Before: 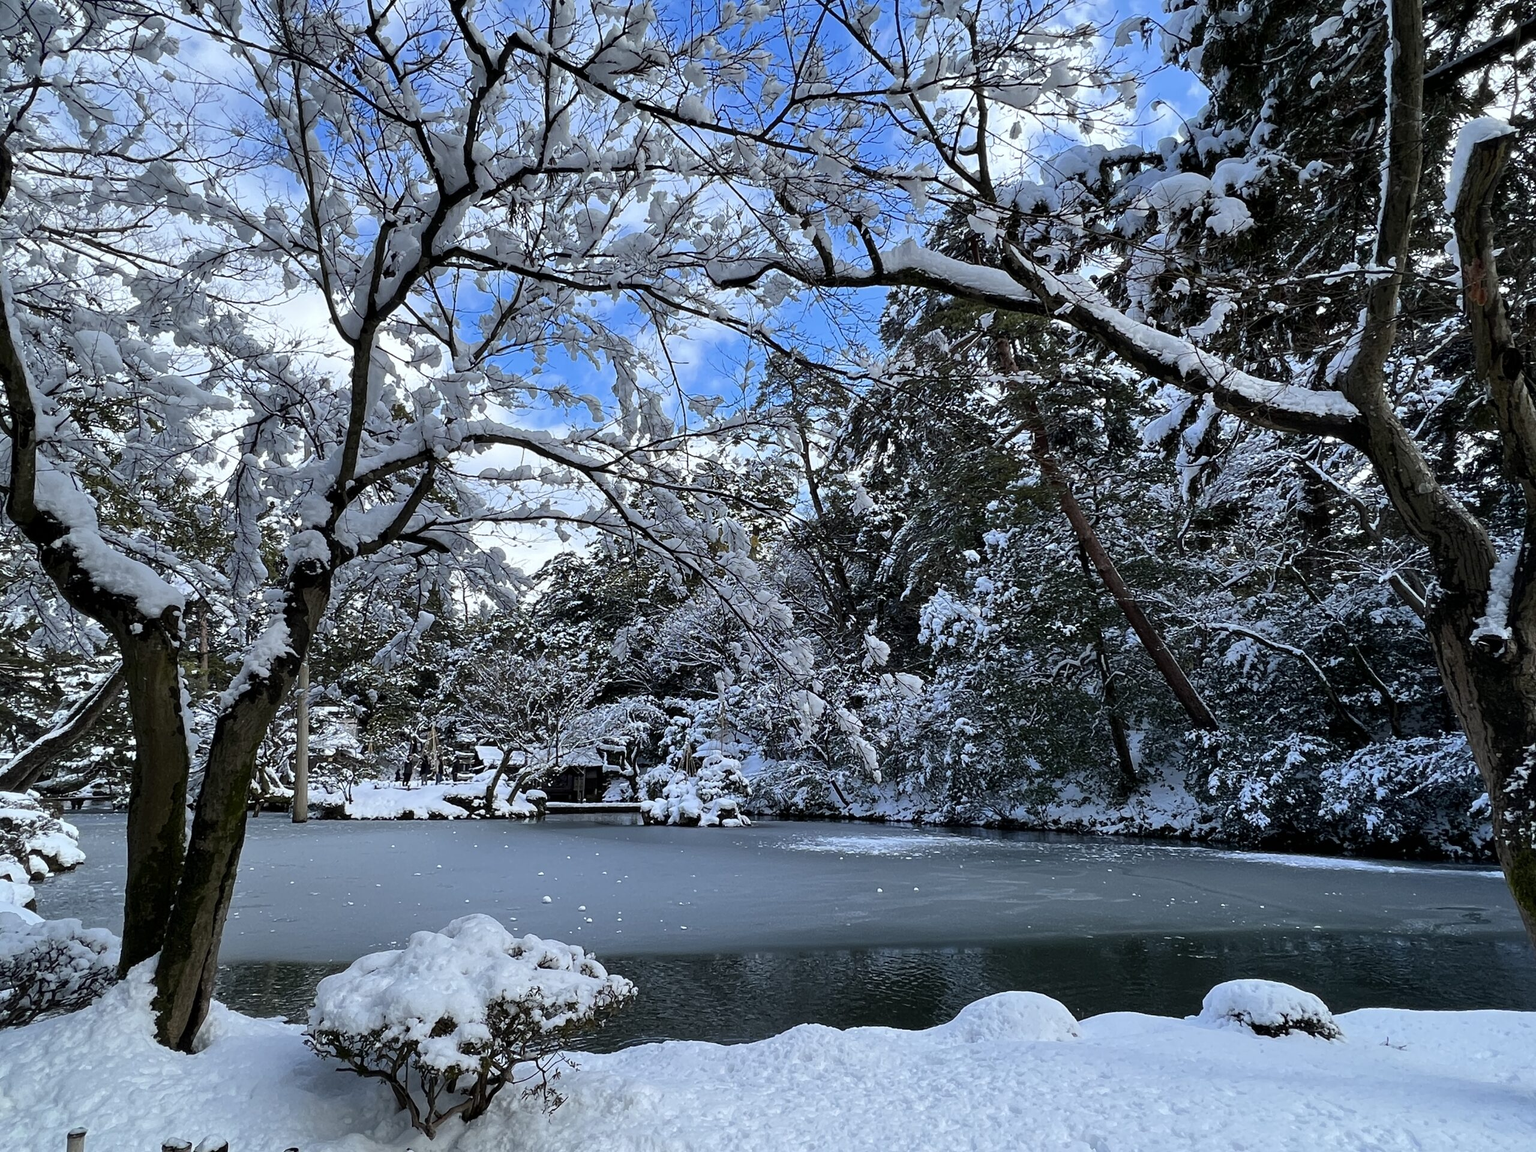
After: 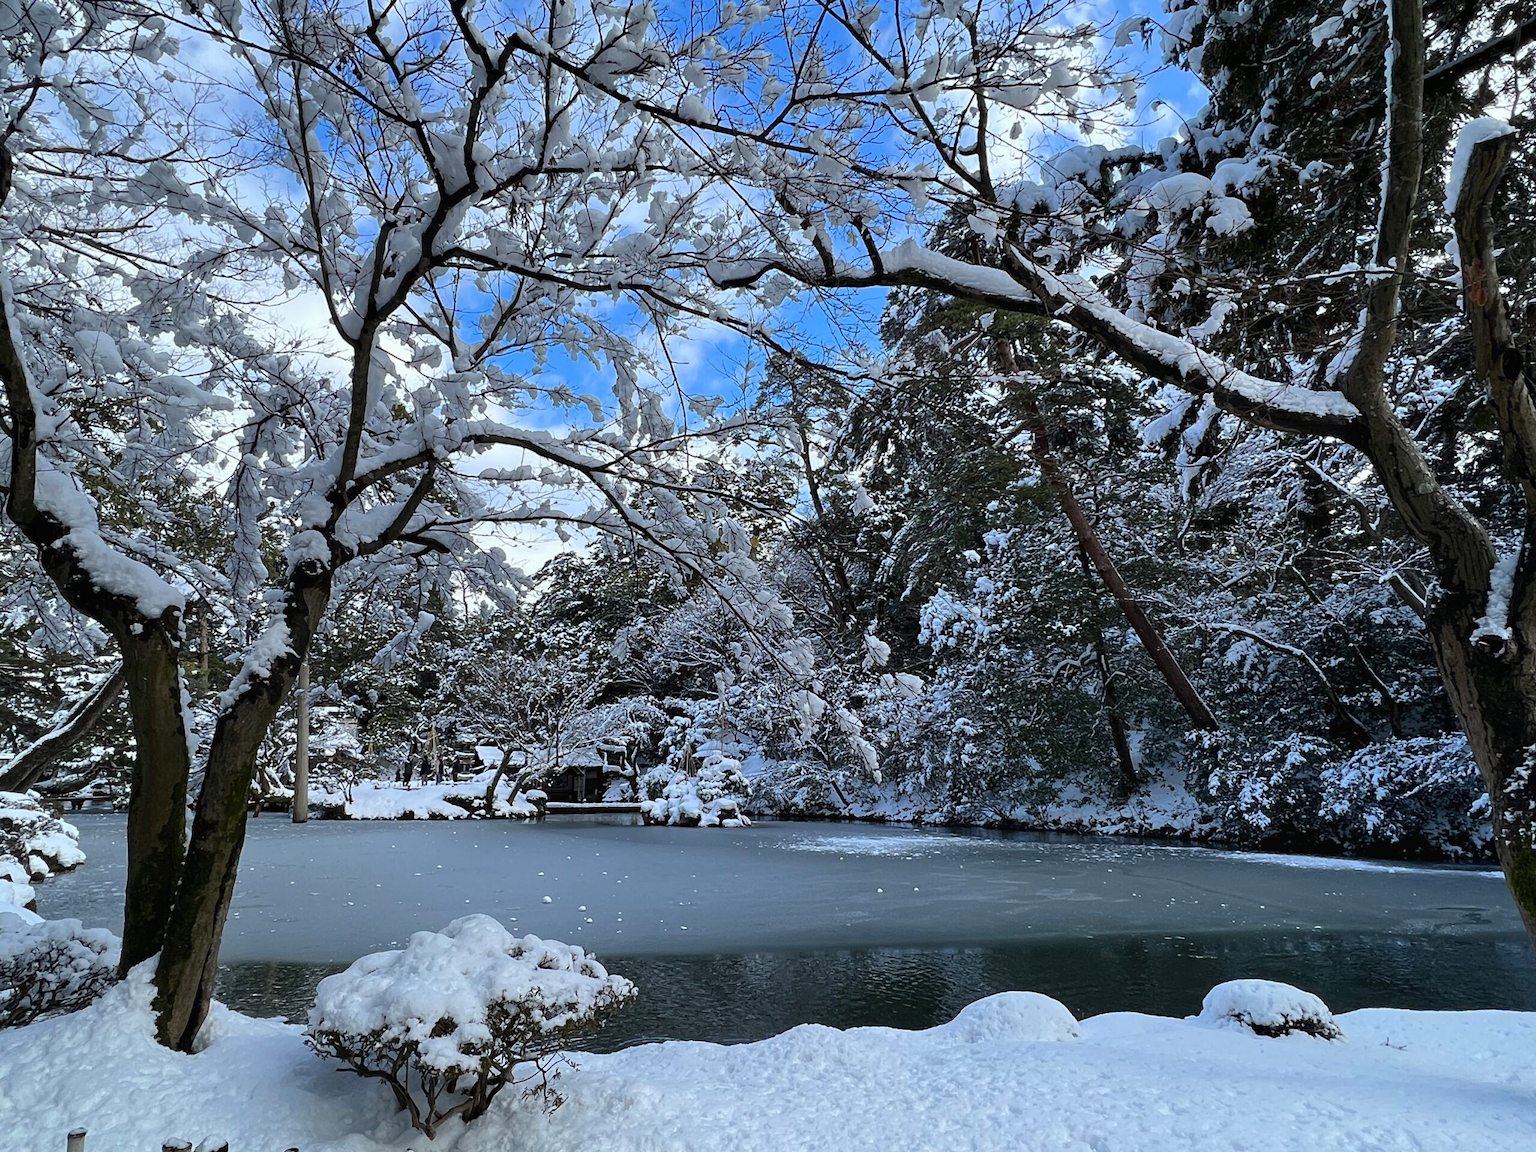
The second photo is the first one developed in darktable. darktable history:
local contrast: mode bilateral grid, contrast 100, coarseness 99, detail 89%, midtone range 0.2
